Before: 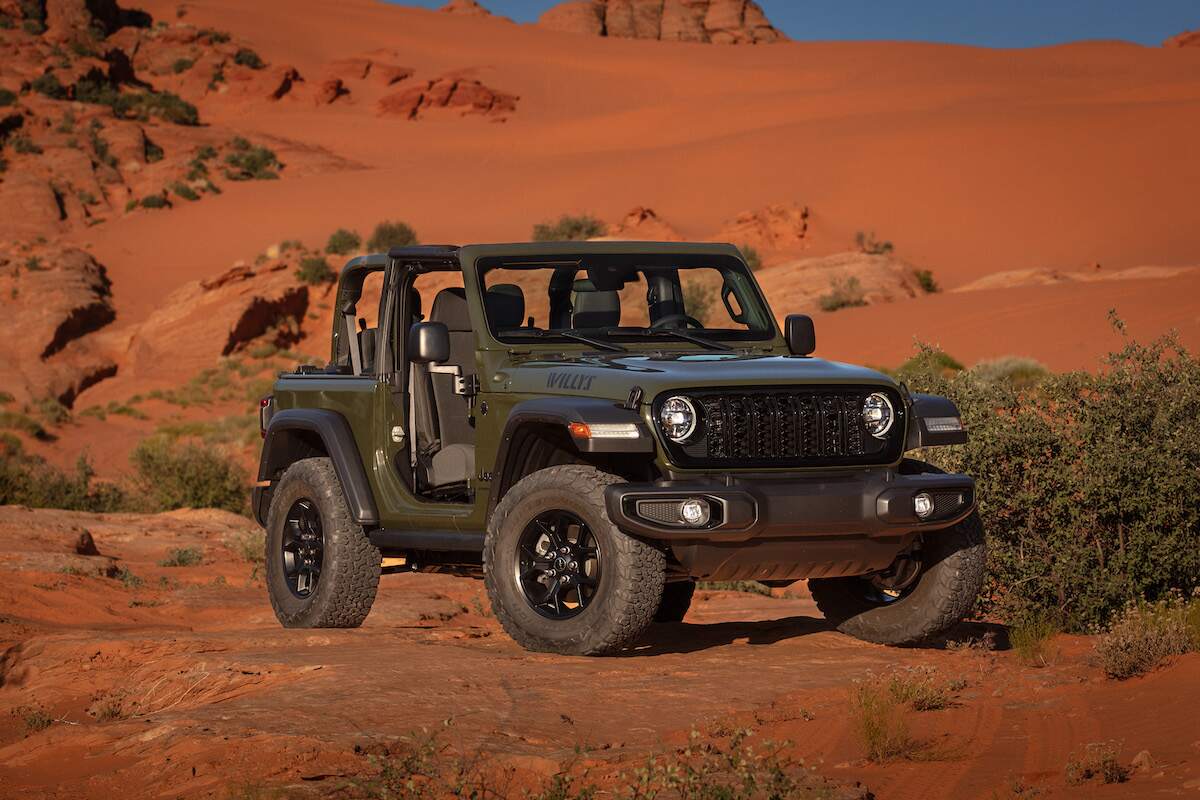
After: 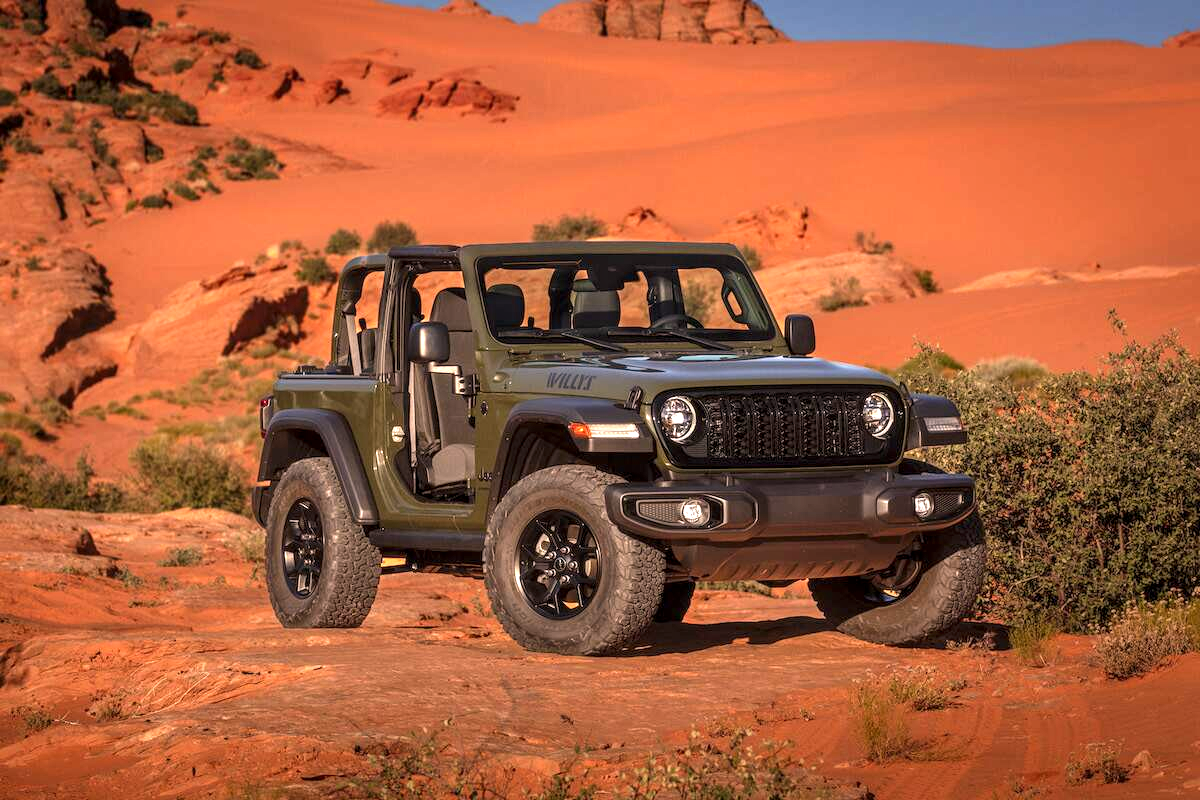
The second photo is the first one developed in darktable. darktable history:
exposure: black level correction 0, exposure 0.895 EV, compensate highlight preservation false
local contrast: on, module defaults
color correction: highlights a* 7.38, highlights b* 4.12
